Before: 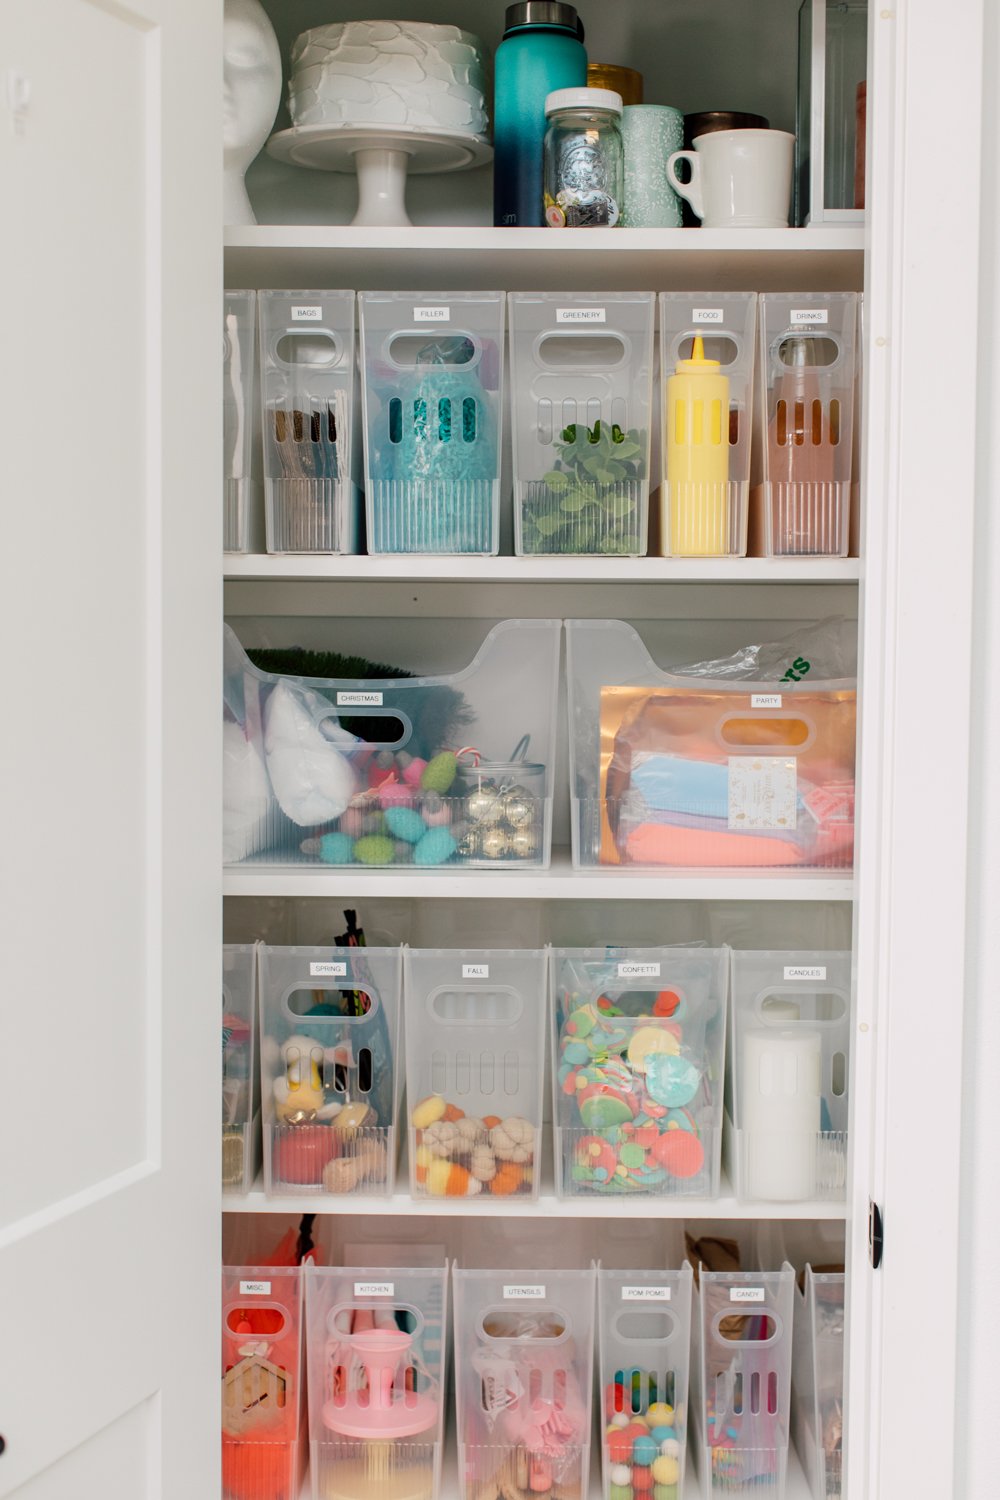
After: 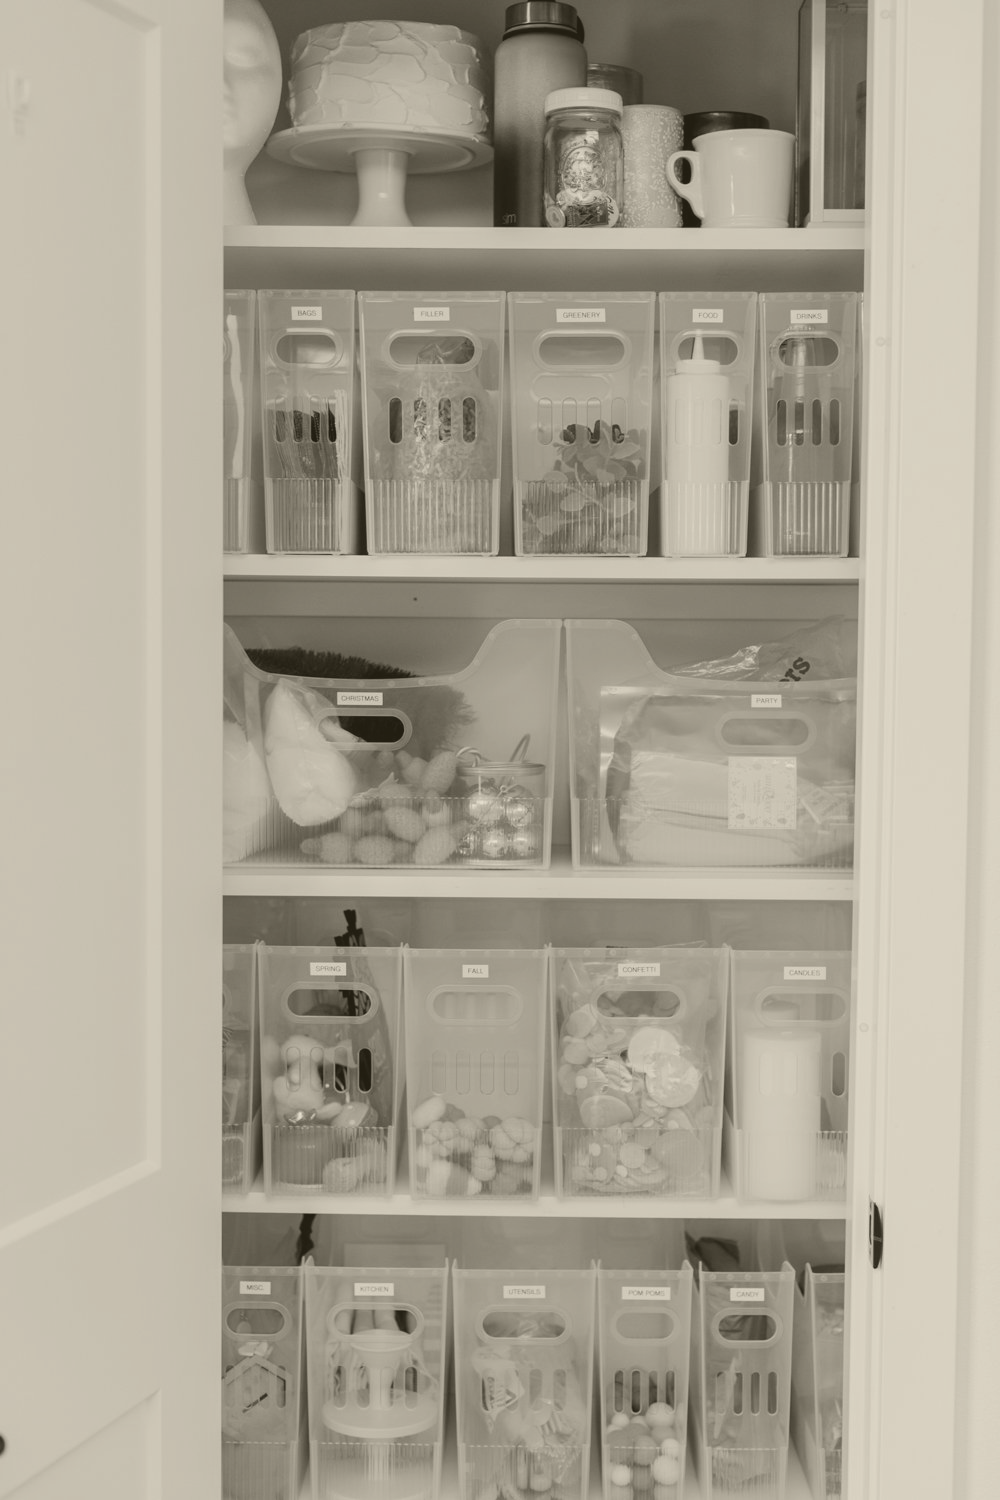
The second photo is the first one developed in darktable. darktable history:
exposure: black level correction 0, exposure 1.1 EV, compensate highlight preservation false
colorize: hue 41.44°, saturation 22%, source mix 60%, lightness 10.61%
